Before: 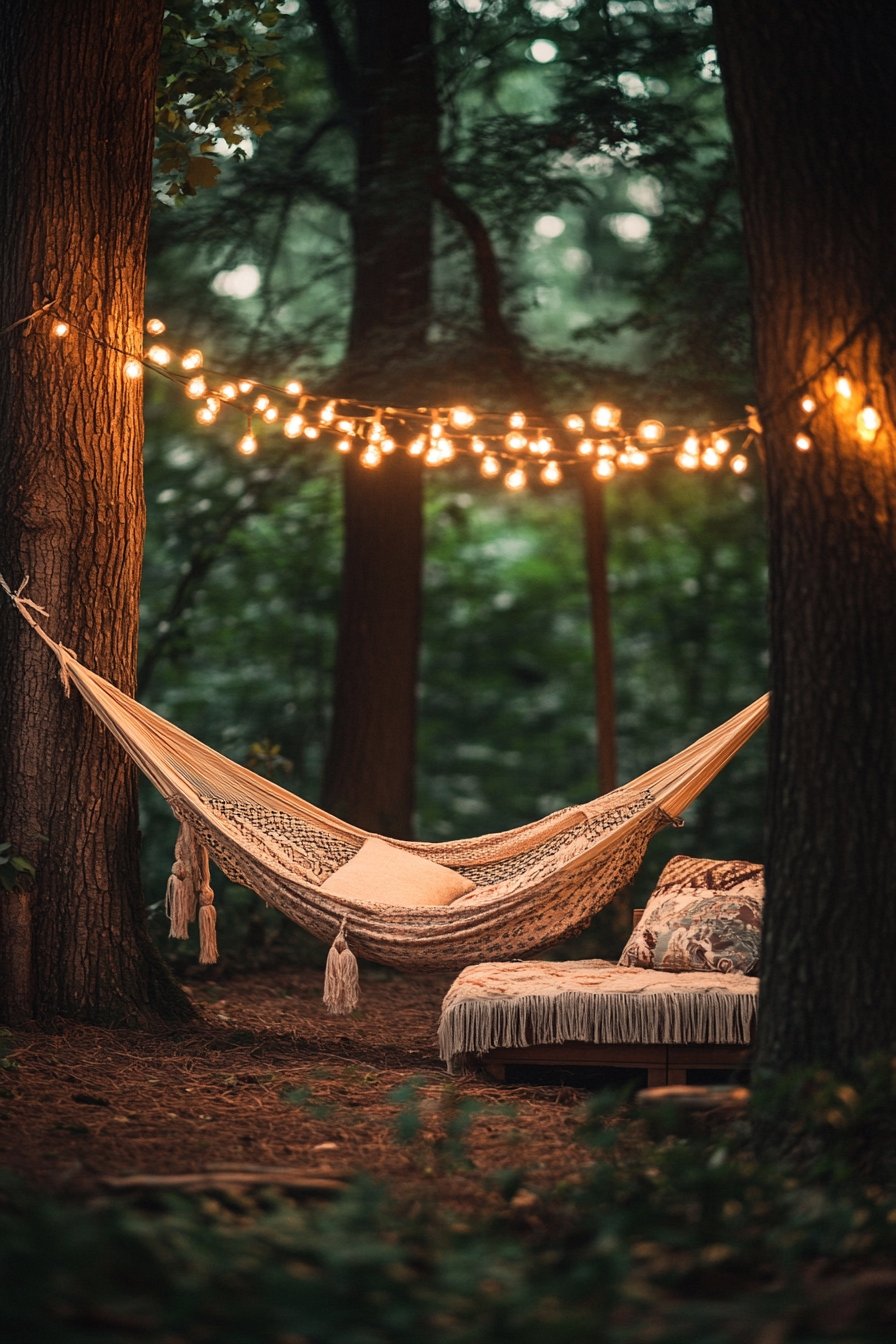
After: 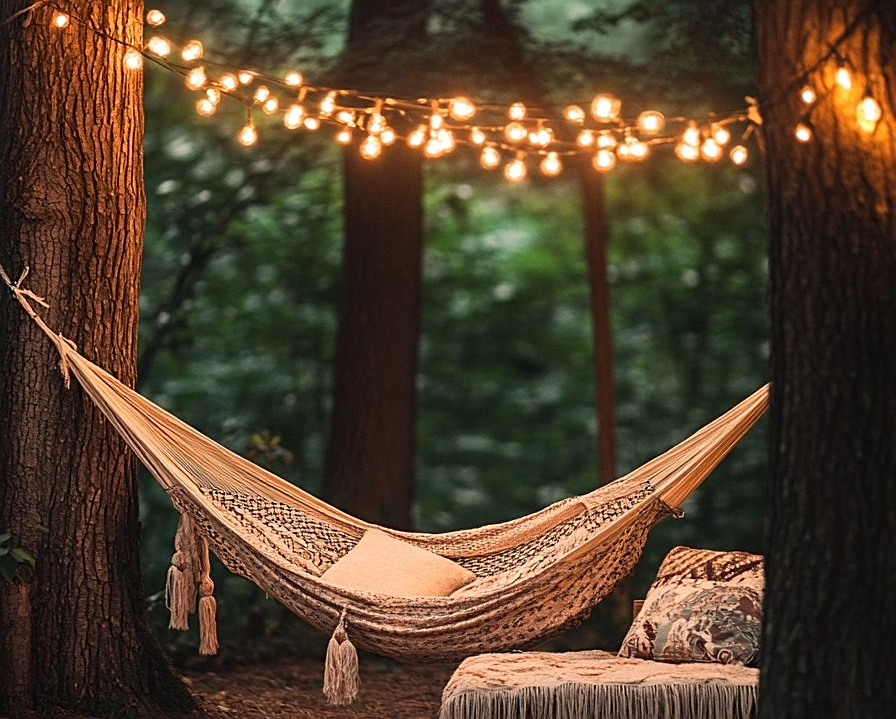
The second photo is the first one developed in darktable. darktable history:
sharpen: on, module defaults
crop and rotate: top 23.043%, bottom 23.437%
